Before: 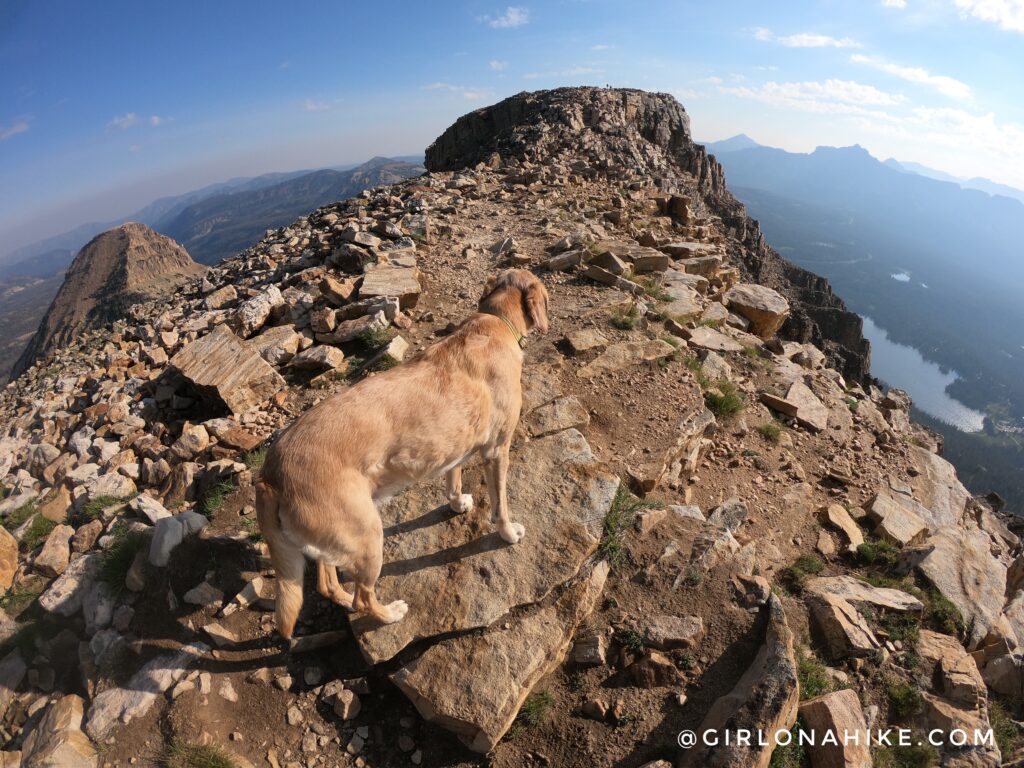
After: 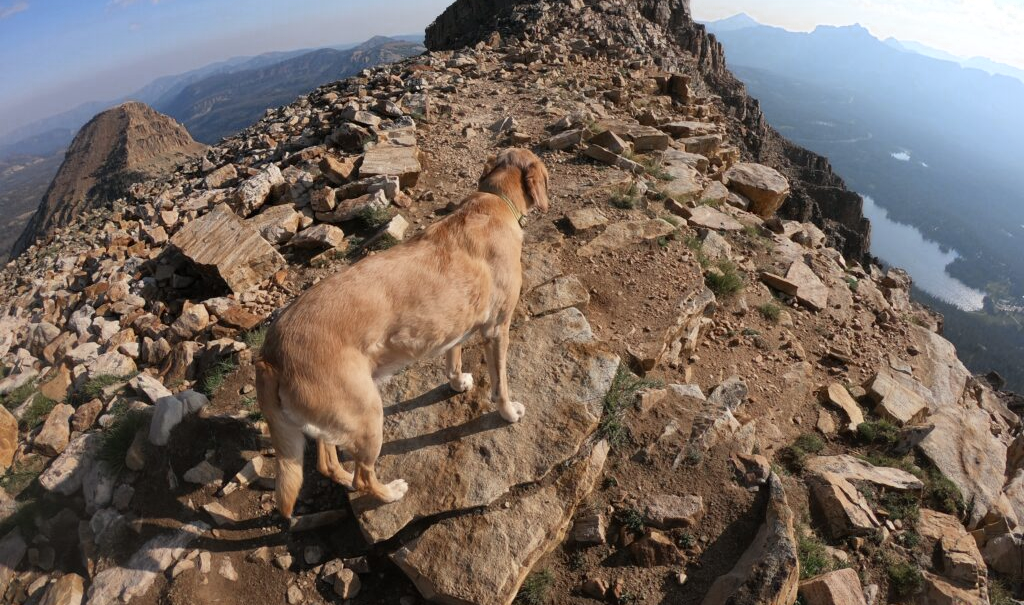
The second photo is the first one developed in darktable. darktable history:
color zones: curves: ch0 [(0, 0.5) (0.125, 0.4) (0.25, 0.5) (0.375, 0.4) (0.5, 0.4) (0.625, 0.6) (0.75, 0.6) (0.875, 0.5)]; ch1 [(0, 0.4) (0.125, 0.5) (0.25, 0.4) (0.375, 0.4) (0.5, 0.4) (0.625, 0.4) (0.75, 0.5) (0.875, 0.4)]; ch2 [(0, 0.6) (0.125, 0.5) (0.25, 0.5) (0.375, 0.6) (0.5, 0.6) (0.625, 0.5) (0.75, 0.5) (0.875, 0.5)]
crop and rotate: top 15.79%, bottom 5.331%
